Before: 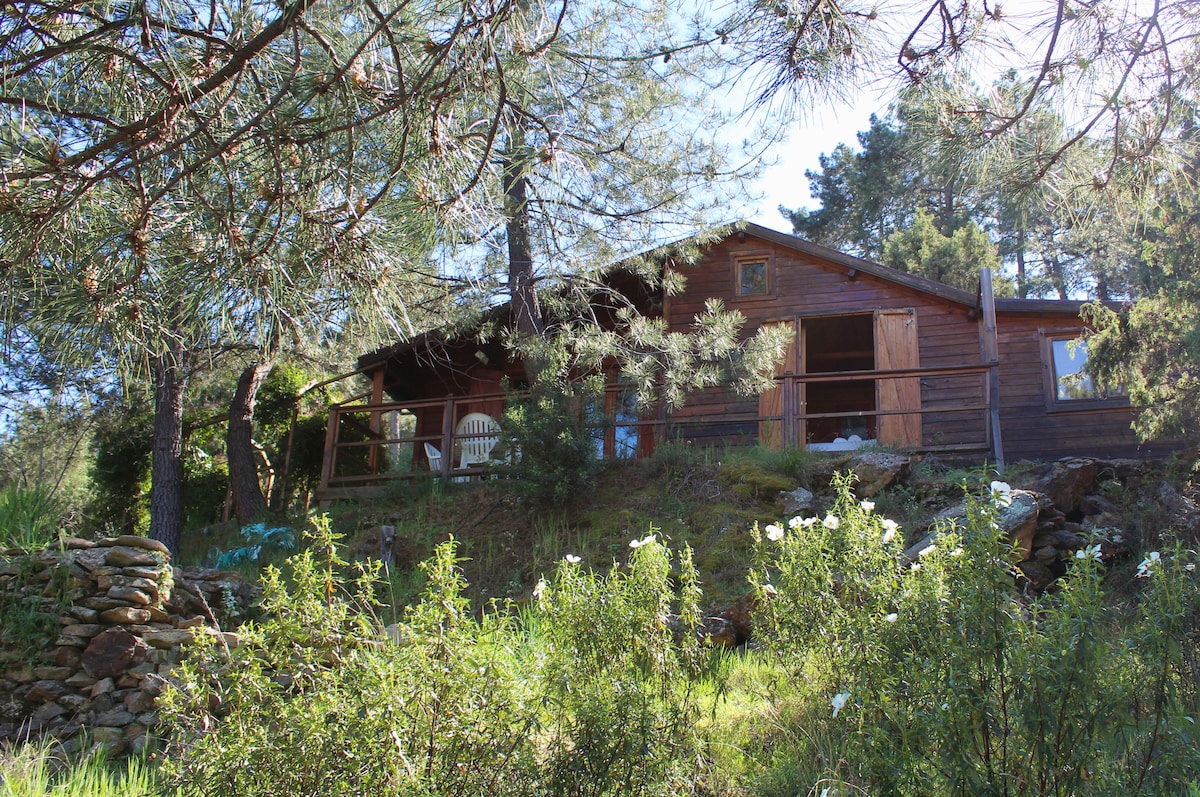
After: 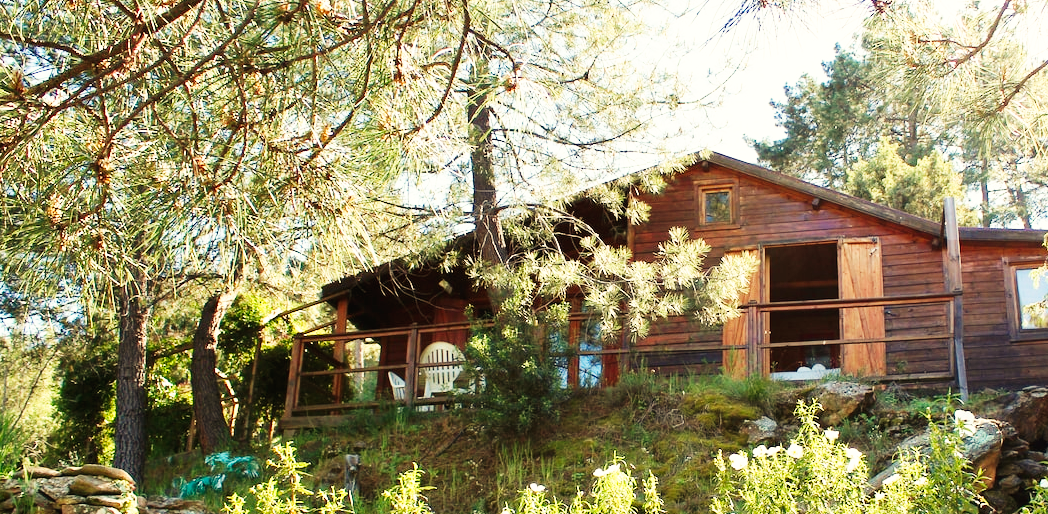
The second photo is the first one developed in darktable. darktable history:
white balance: red 1.08, blue 0.791
crop: left 3.015%, top 8.969%, right 9.647%, bottom 26.457%
base curve: curves: ch0 [(0, 0) (0.007, 0.004) (0.027, 0.03) (0.046, 0.07) (0.207, 0.54) (0.442, 0.872) (0.673, 0.972) (1, 1)], preserve colors none
